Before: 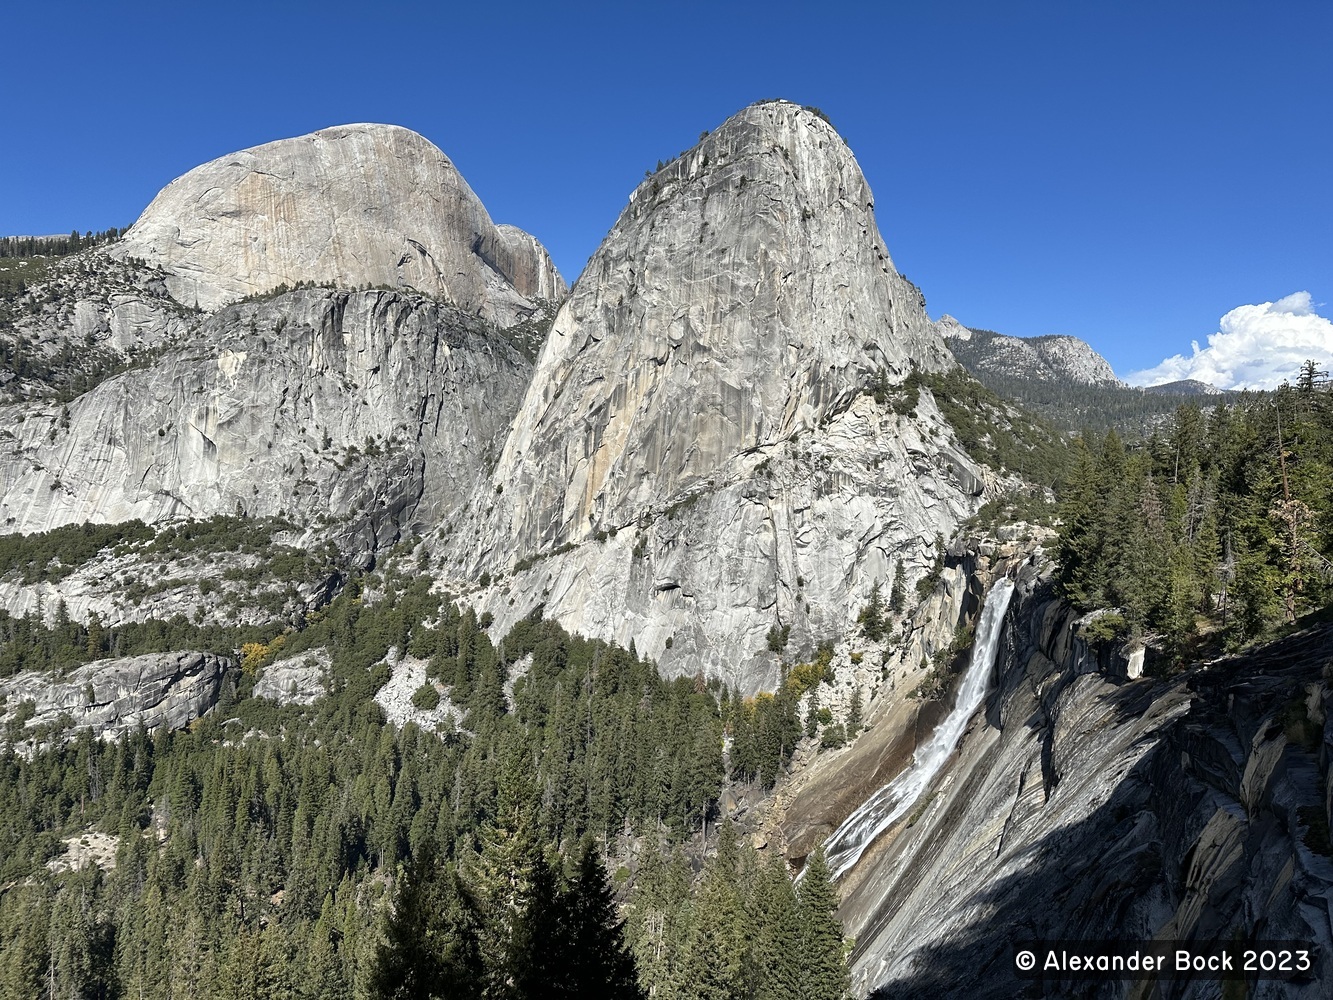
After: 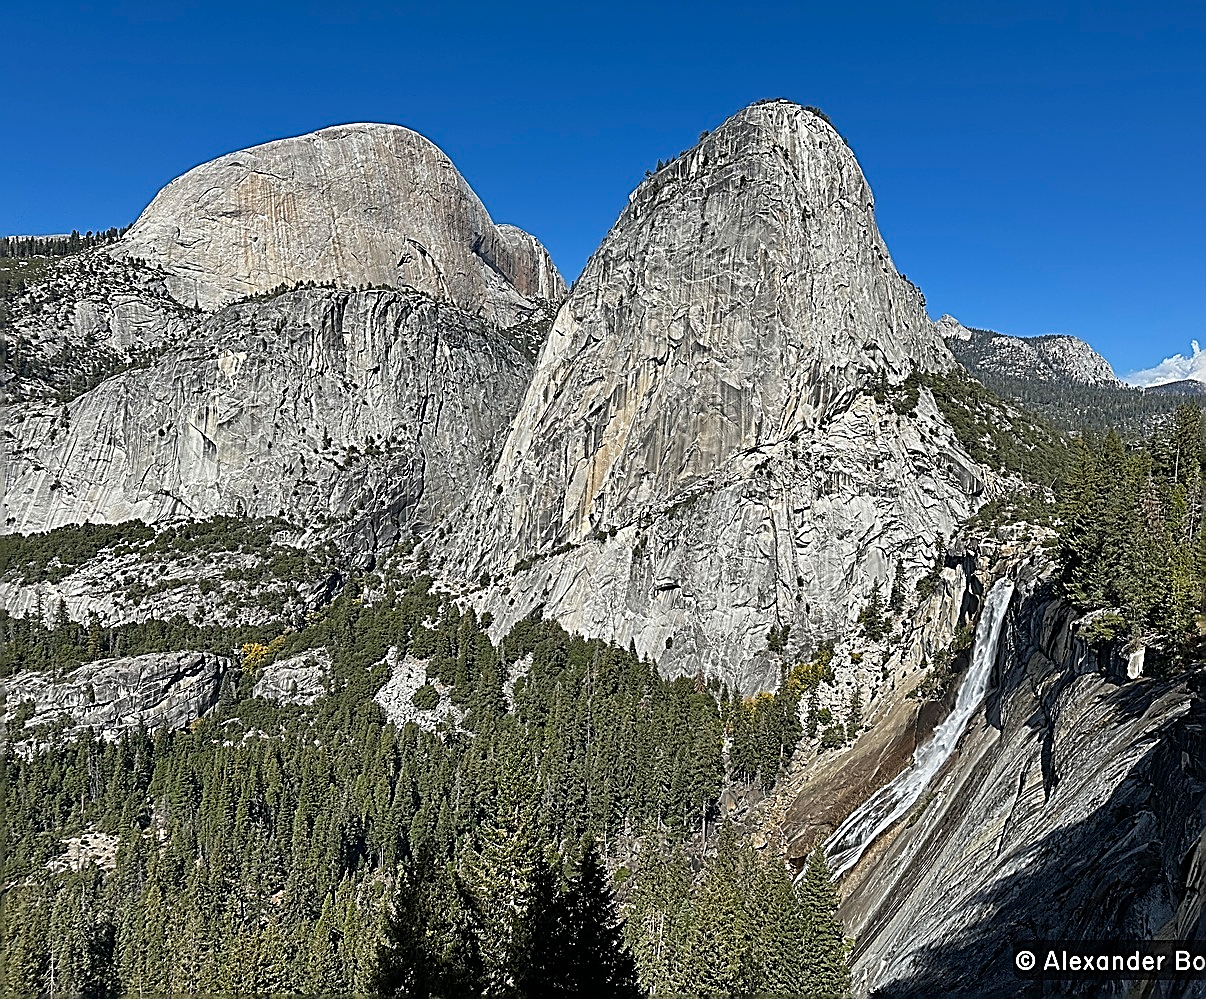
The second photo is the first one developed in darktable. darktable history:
shadows and highlights: radius 122.54, shadows 21.49, white point adjustment -9.53, highlights -13.03, soften with gaussian
crop: right 9.477%, bottom 0.029%
sharpen: amount 1.984
